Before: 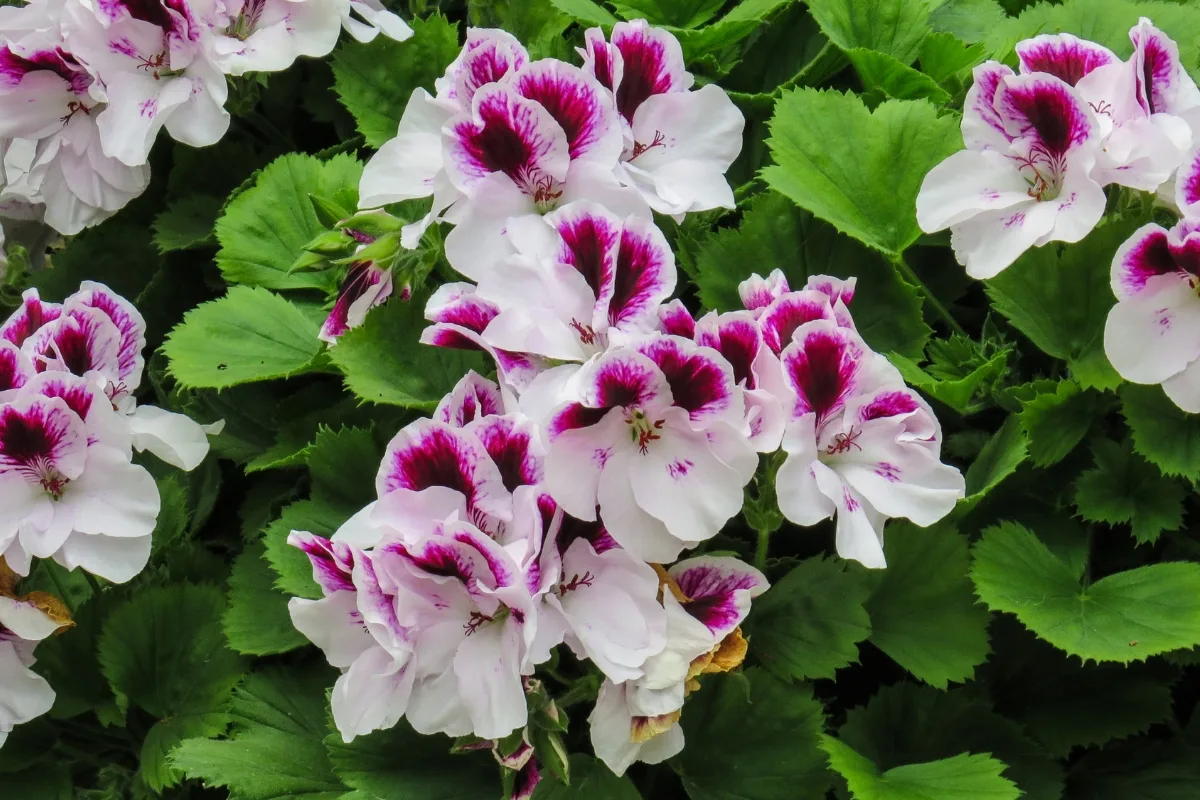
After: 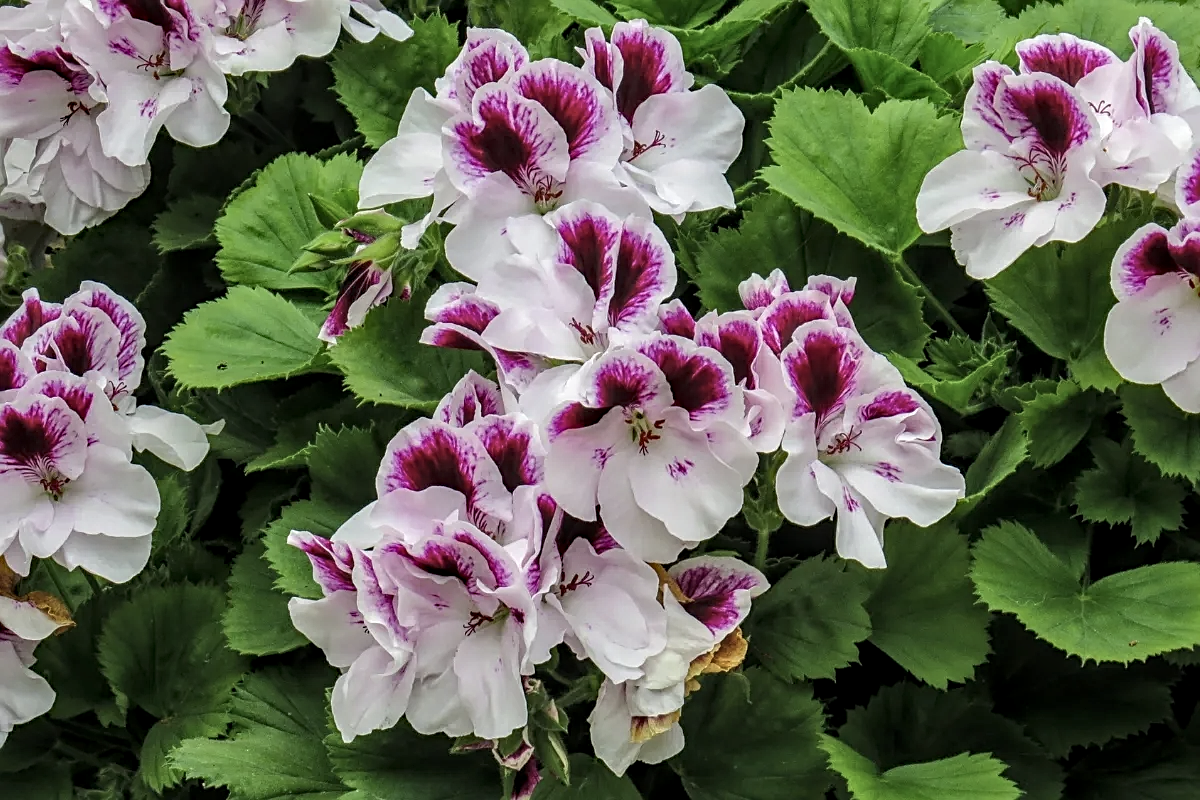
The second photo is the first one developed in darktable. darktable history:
haze removal: adaptive false
color correction: highlights b* -0.021, saturation 0.773
sharpen: on, module defaults
local contrast: detail 130%
